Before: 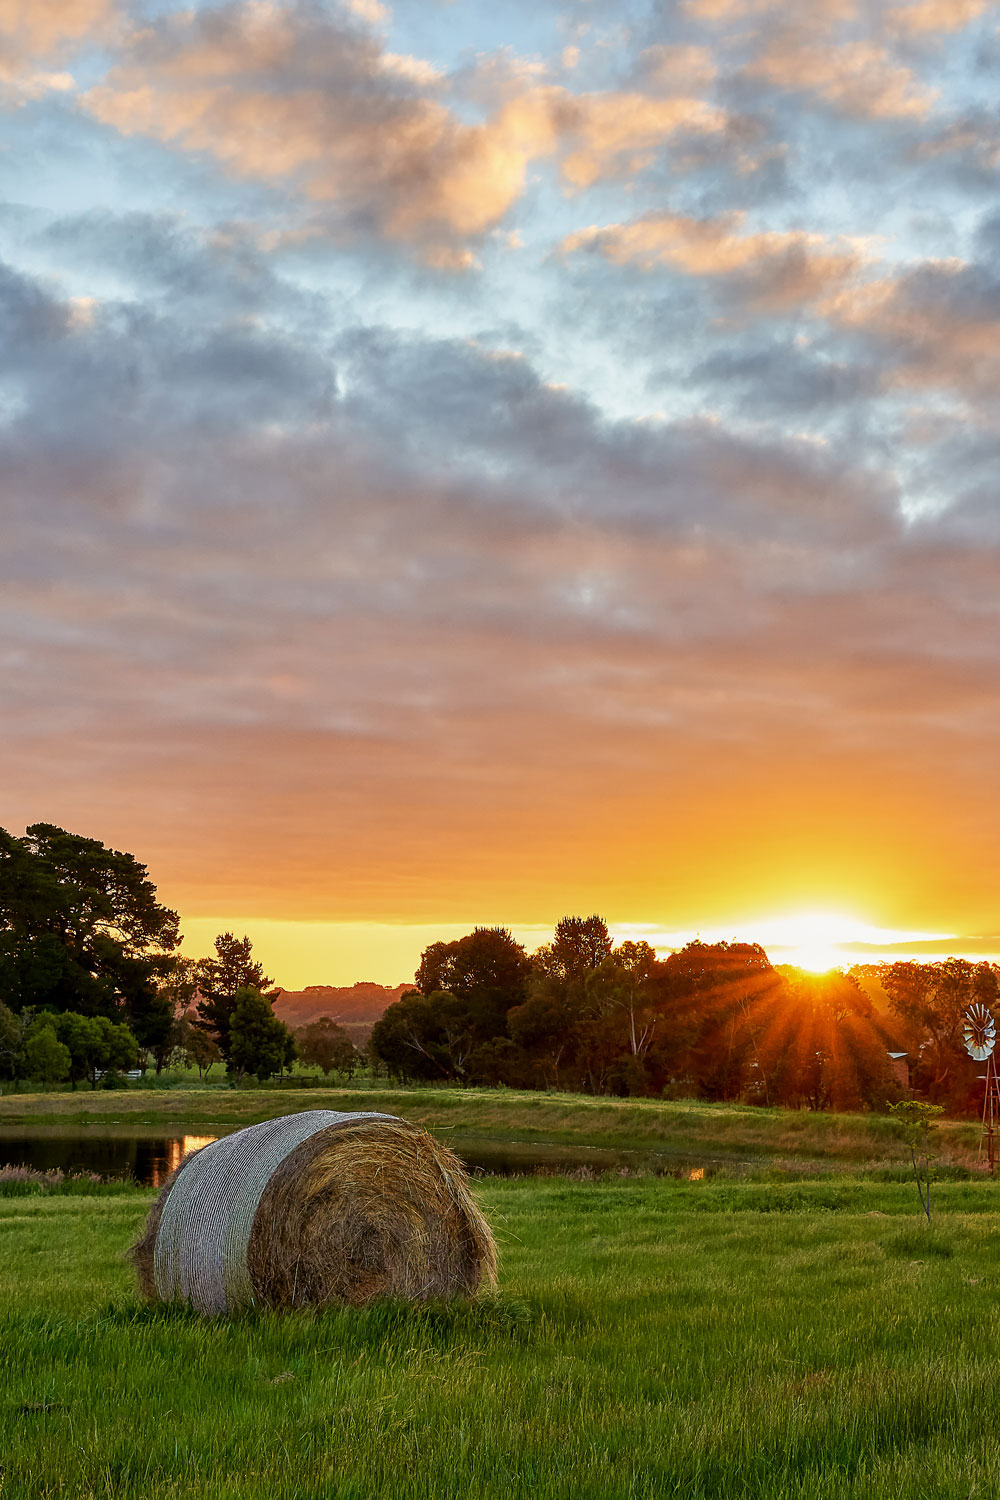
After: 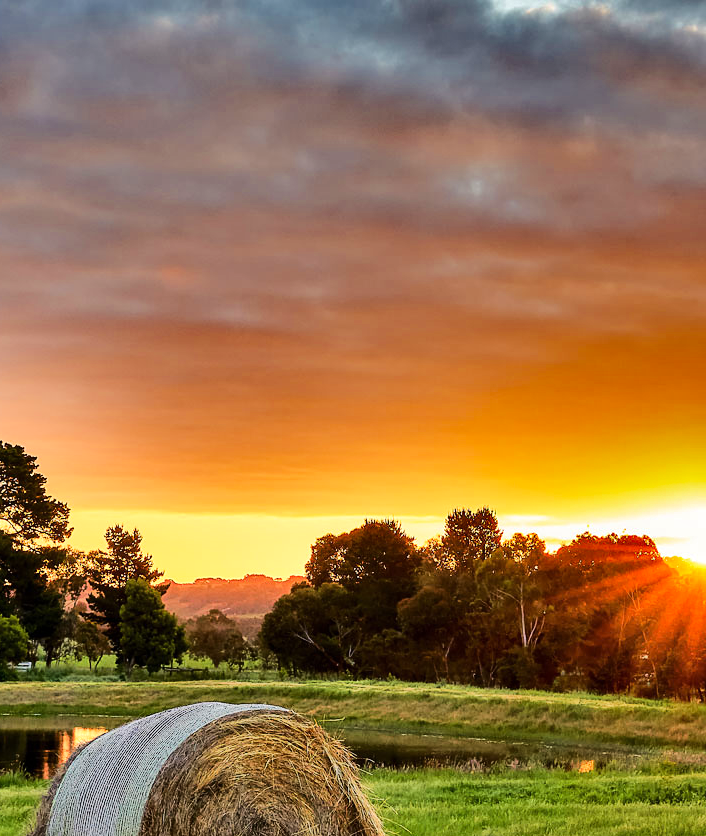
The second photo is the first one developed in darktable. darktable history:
tone equalizer: -7 EV 0.141 EV, -6 EV 0.594 EV, -5 EV 1.16 EV, -4 EV 1.35 EV, -3 EV 1.18 EV, -2 EV 0.6 EV, -1 EV 0.147 EV, edges refinement/feathering 500, mask exposure compensation -1.57 EV, preserve details no
shadows and highlights: shadows 18.63, highlights -84, soften with gaussian
crop: left 11.023%, top 27.245%, right 18.279%, bottom 16.981%
